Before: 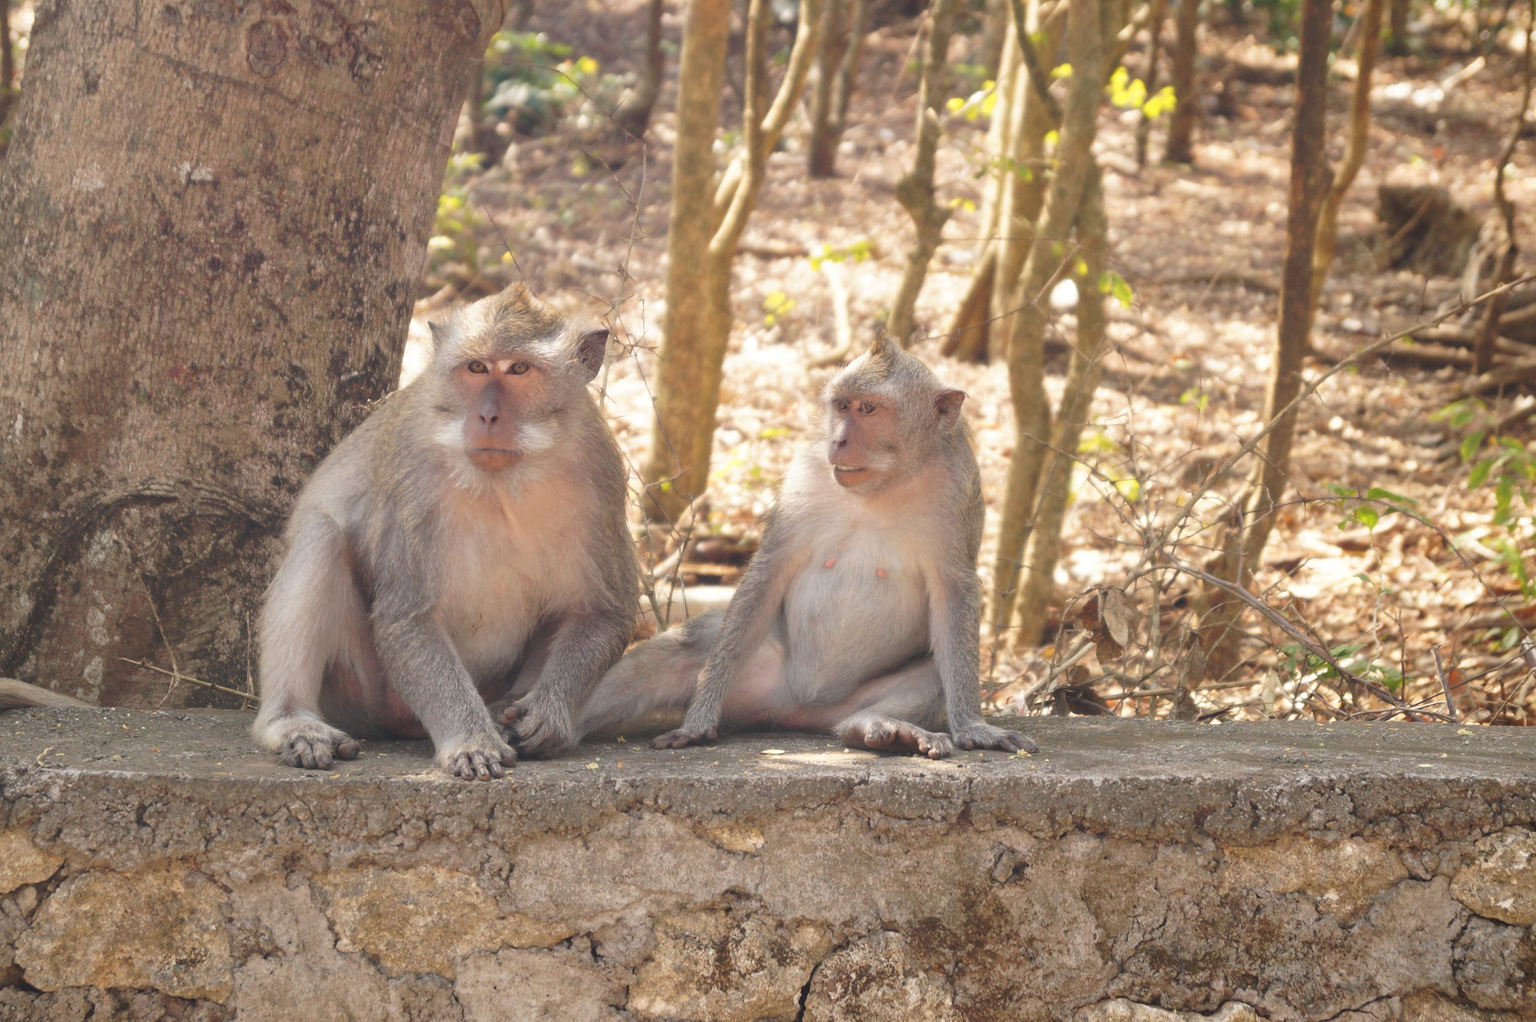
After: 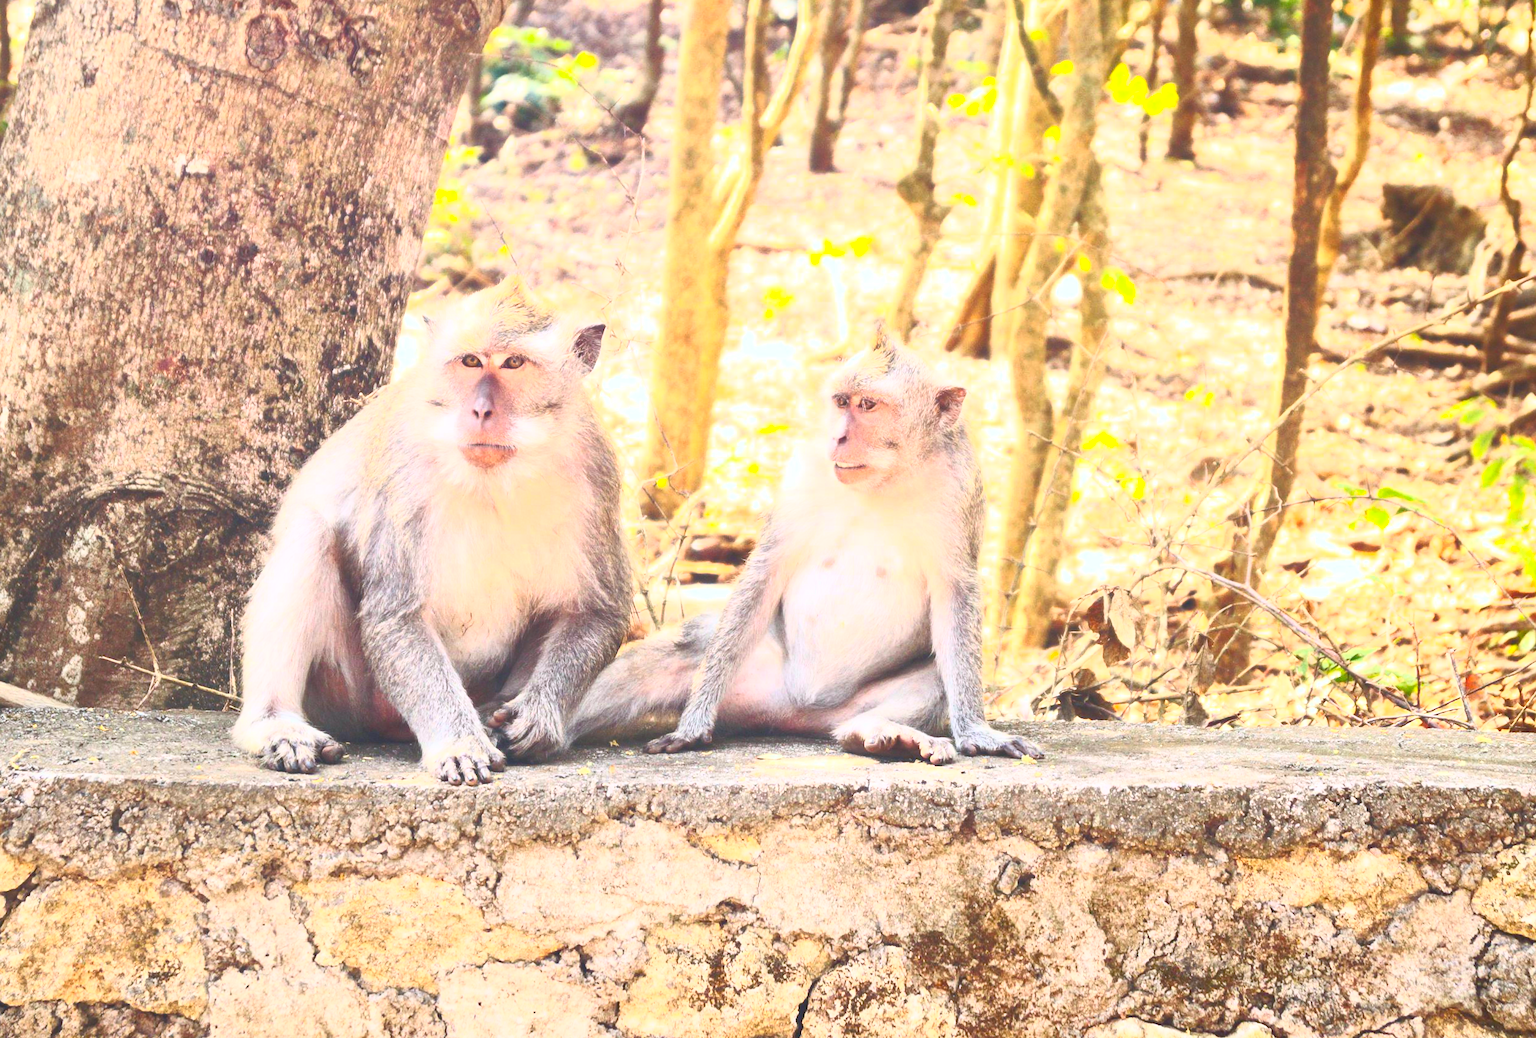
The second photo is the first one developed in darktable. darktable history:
white balance: red 0.974, blue 1.044
rotate and perspective: rotation 0.226°, lens shift (vertical) -0.042, crop left 0.023, crop right 0.982, crop top 0.006, crop bottom 0.994
contrast brightness saturation: contrast 1, brightness 1, saturation 1
